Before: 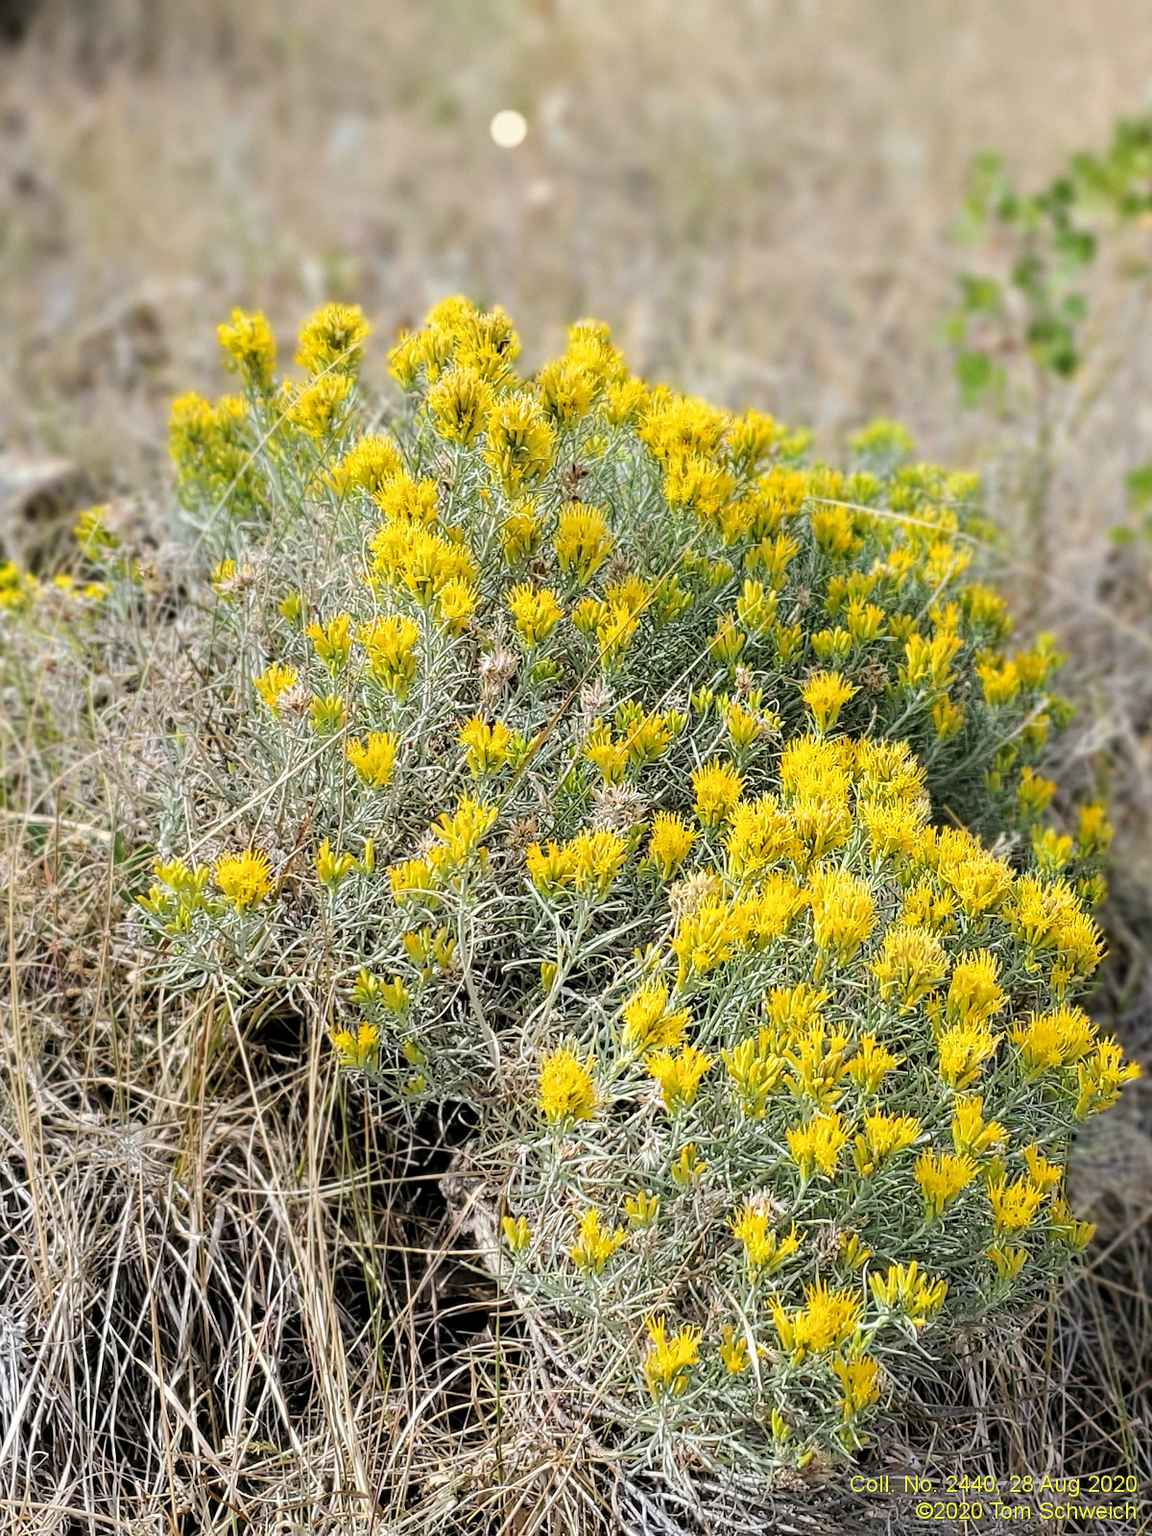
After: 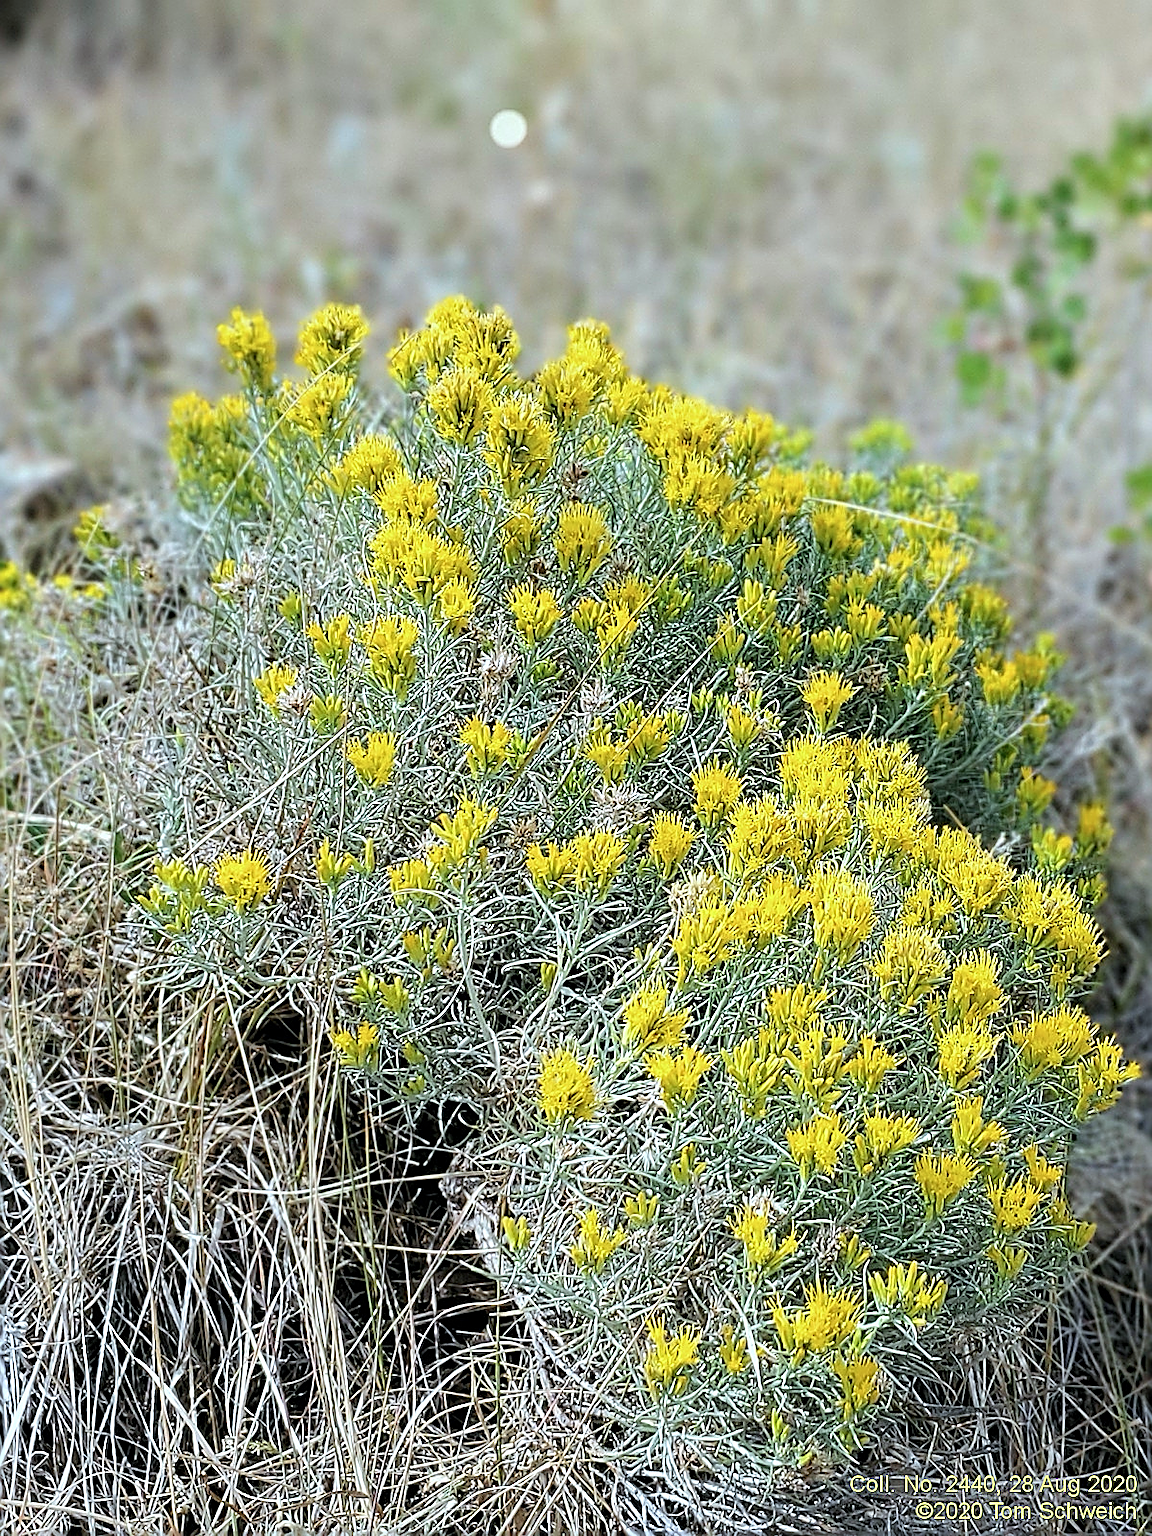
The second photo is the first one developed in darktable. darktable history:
color calibration: gray › normalize channels true, illuminant F (fluorescent), F source F9 (Cool White Deluxe 4150 K) – high CRI, x 0.374, y 0.373, temperature 4161.99 K, gamut compression 0.028
sharpen: radius 1.722, amount 1.309
